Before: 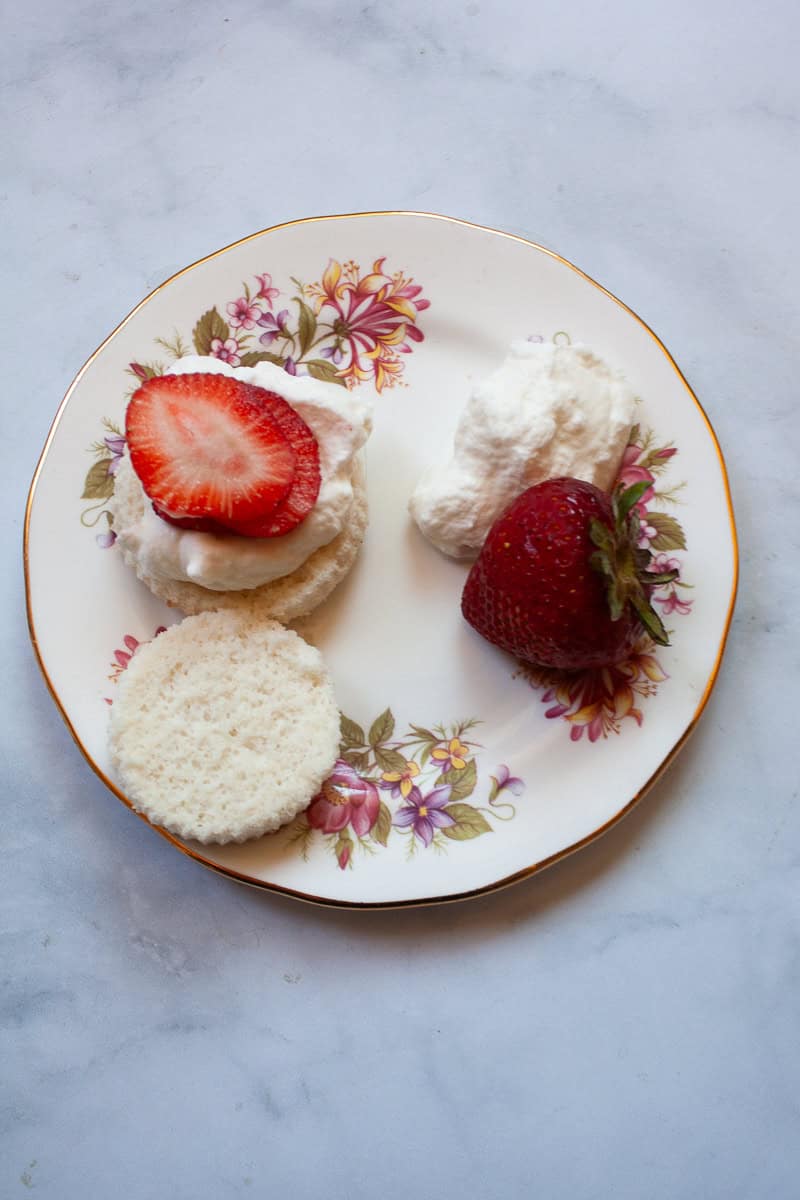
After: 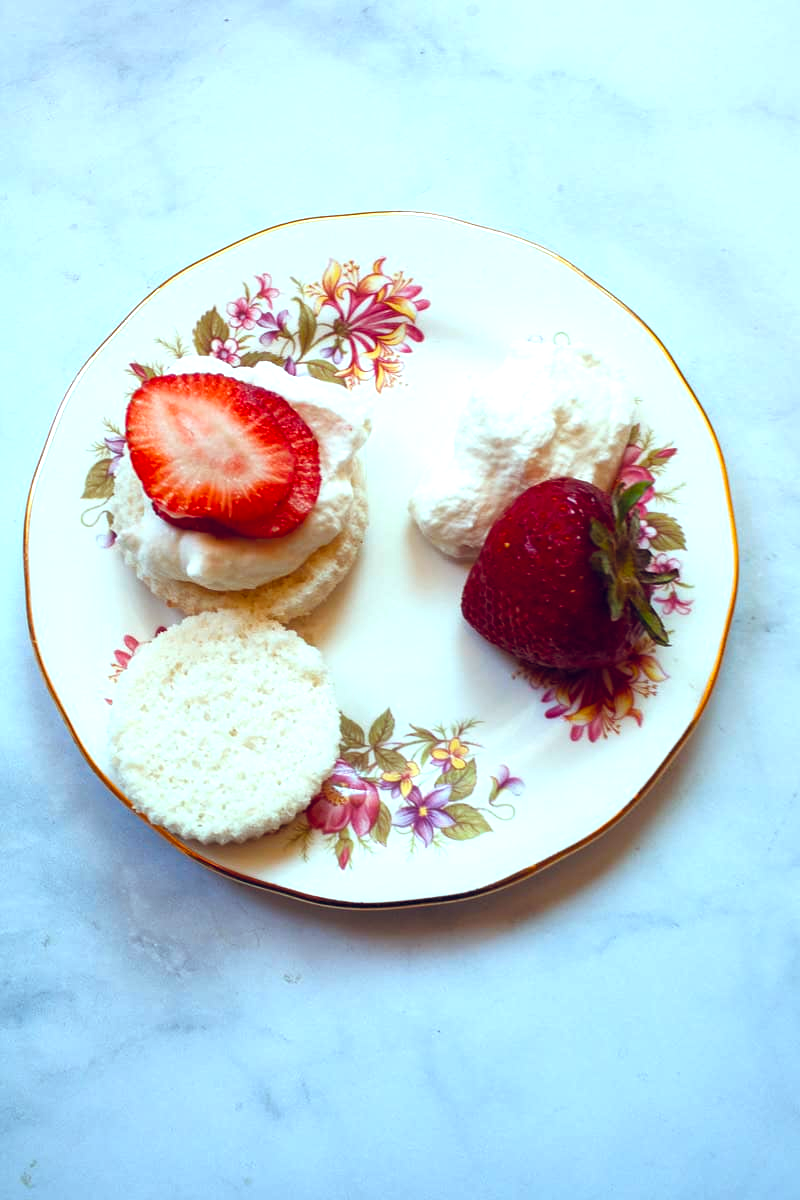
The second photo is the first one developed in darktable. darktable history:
color balance rgb: highlights gain › luminance 15.277%, highlights gain › chroma 3.982%, highlights gain › hue 210.65°, global offset › chroma 0.103%, global offset › hue 254.34°, linear chroma grading › global chroma 9.149%, perceptual saturation grading › global saturation 0.205%, perceptual saturation grading › highlights -8.738%, perceptual saturation grading › mid-tones 17.938%, perceptual saturation grading › shadows 29.08%, perceptual brilliance grading › global brilliance 12.634%
contrast equalizer: octaves 7, y [[0.5, 0.5, 0.472, 0.5, 0.5, 0.5], [0.5 ×6], [0.5 ×6], [0 ×6], [0 ×6]]
